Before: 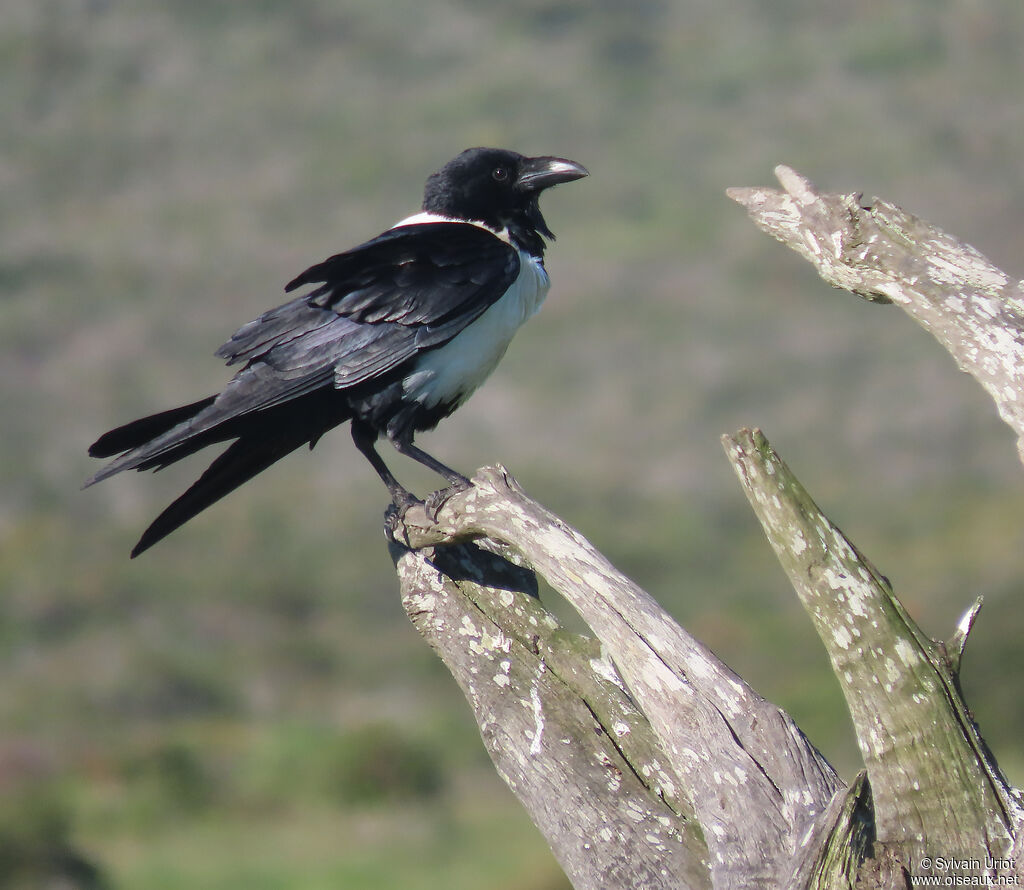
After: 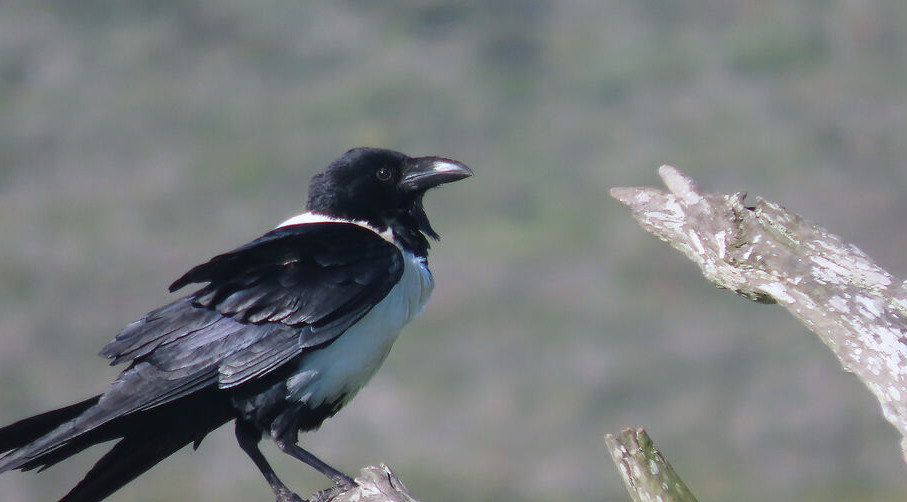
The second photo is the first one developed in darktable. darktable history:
crop and rotate: left 11.341%, bottom 43.56%
color calibration: illuminant as shot in camera, x 0.358, y 0.373, temperature 4628.91 K
